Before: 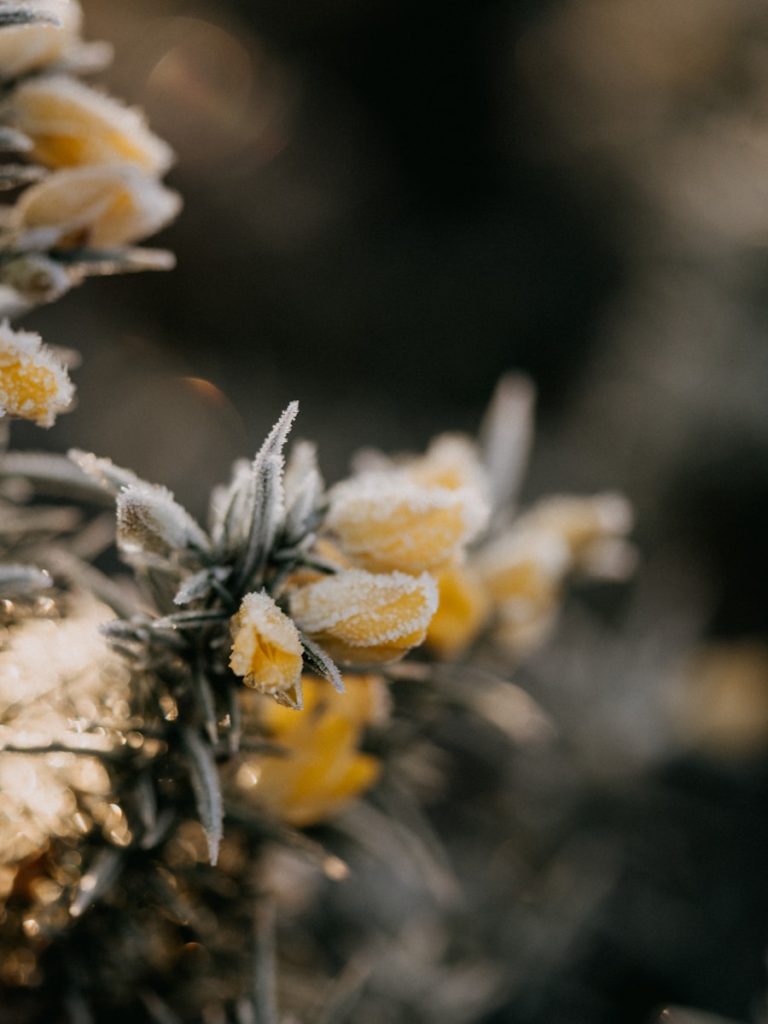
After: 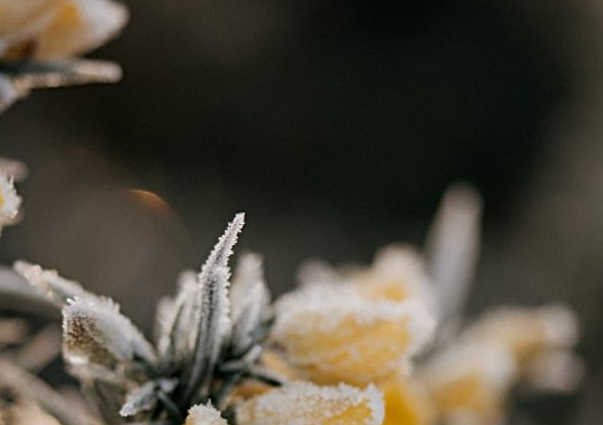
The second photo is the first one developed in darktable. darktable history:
sharpen: radius 2.767
crop: left 7.036%, top 18.398%, right 14.379%, bottom 40.043%
